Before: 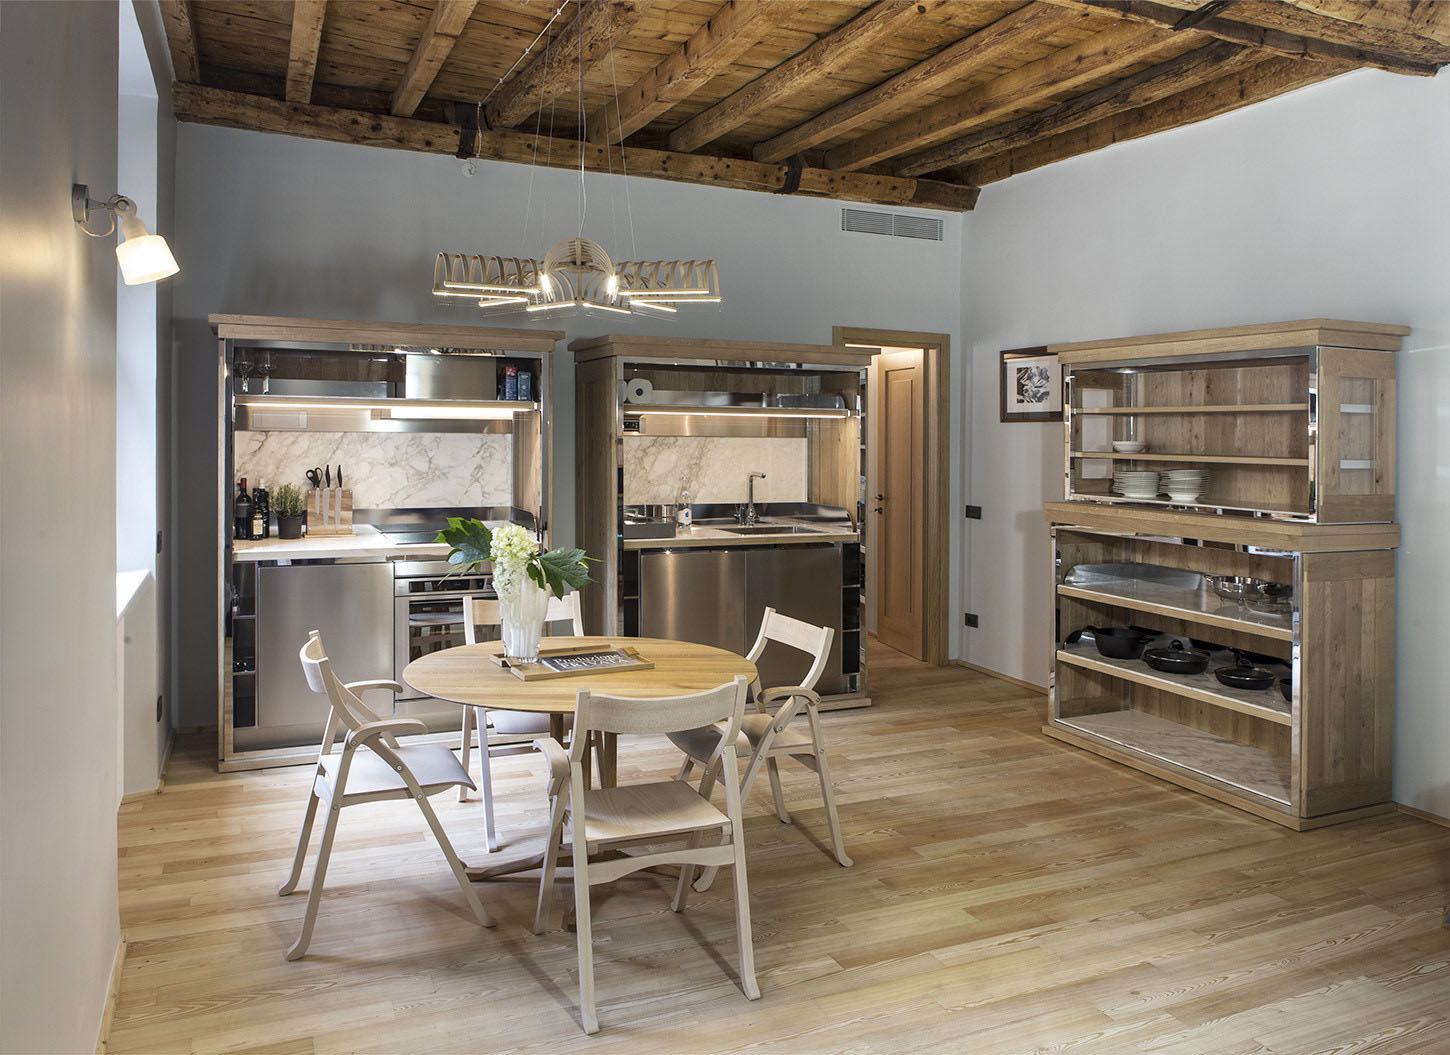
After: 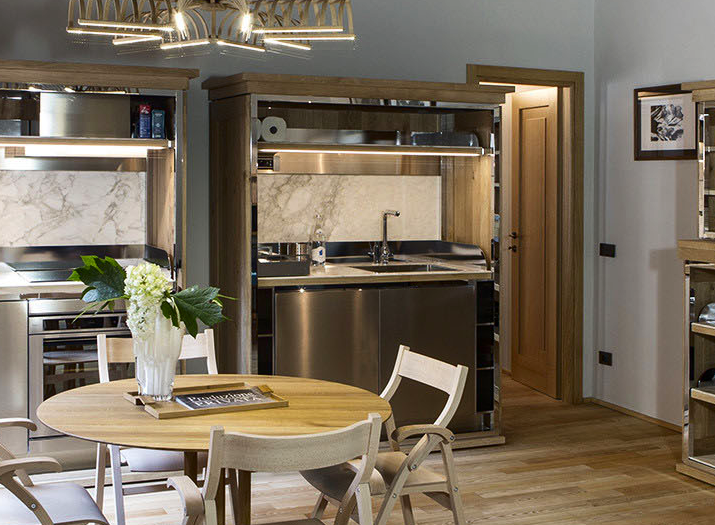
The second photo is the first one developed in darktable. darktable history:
contrast brightness saturation: contrast 0.123, brightness -0.123, saturation 0.196
crop: left 25.292%, top 24.866%, right 25.359%, bottom 25.344%
